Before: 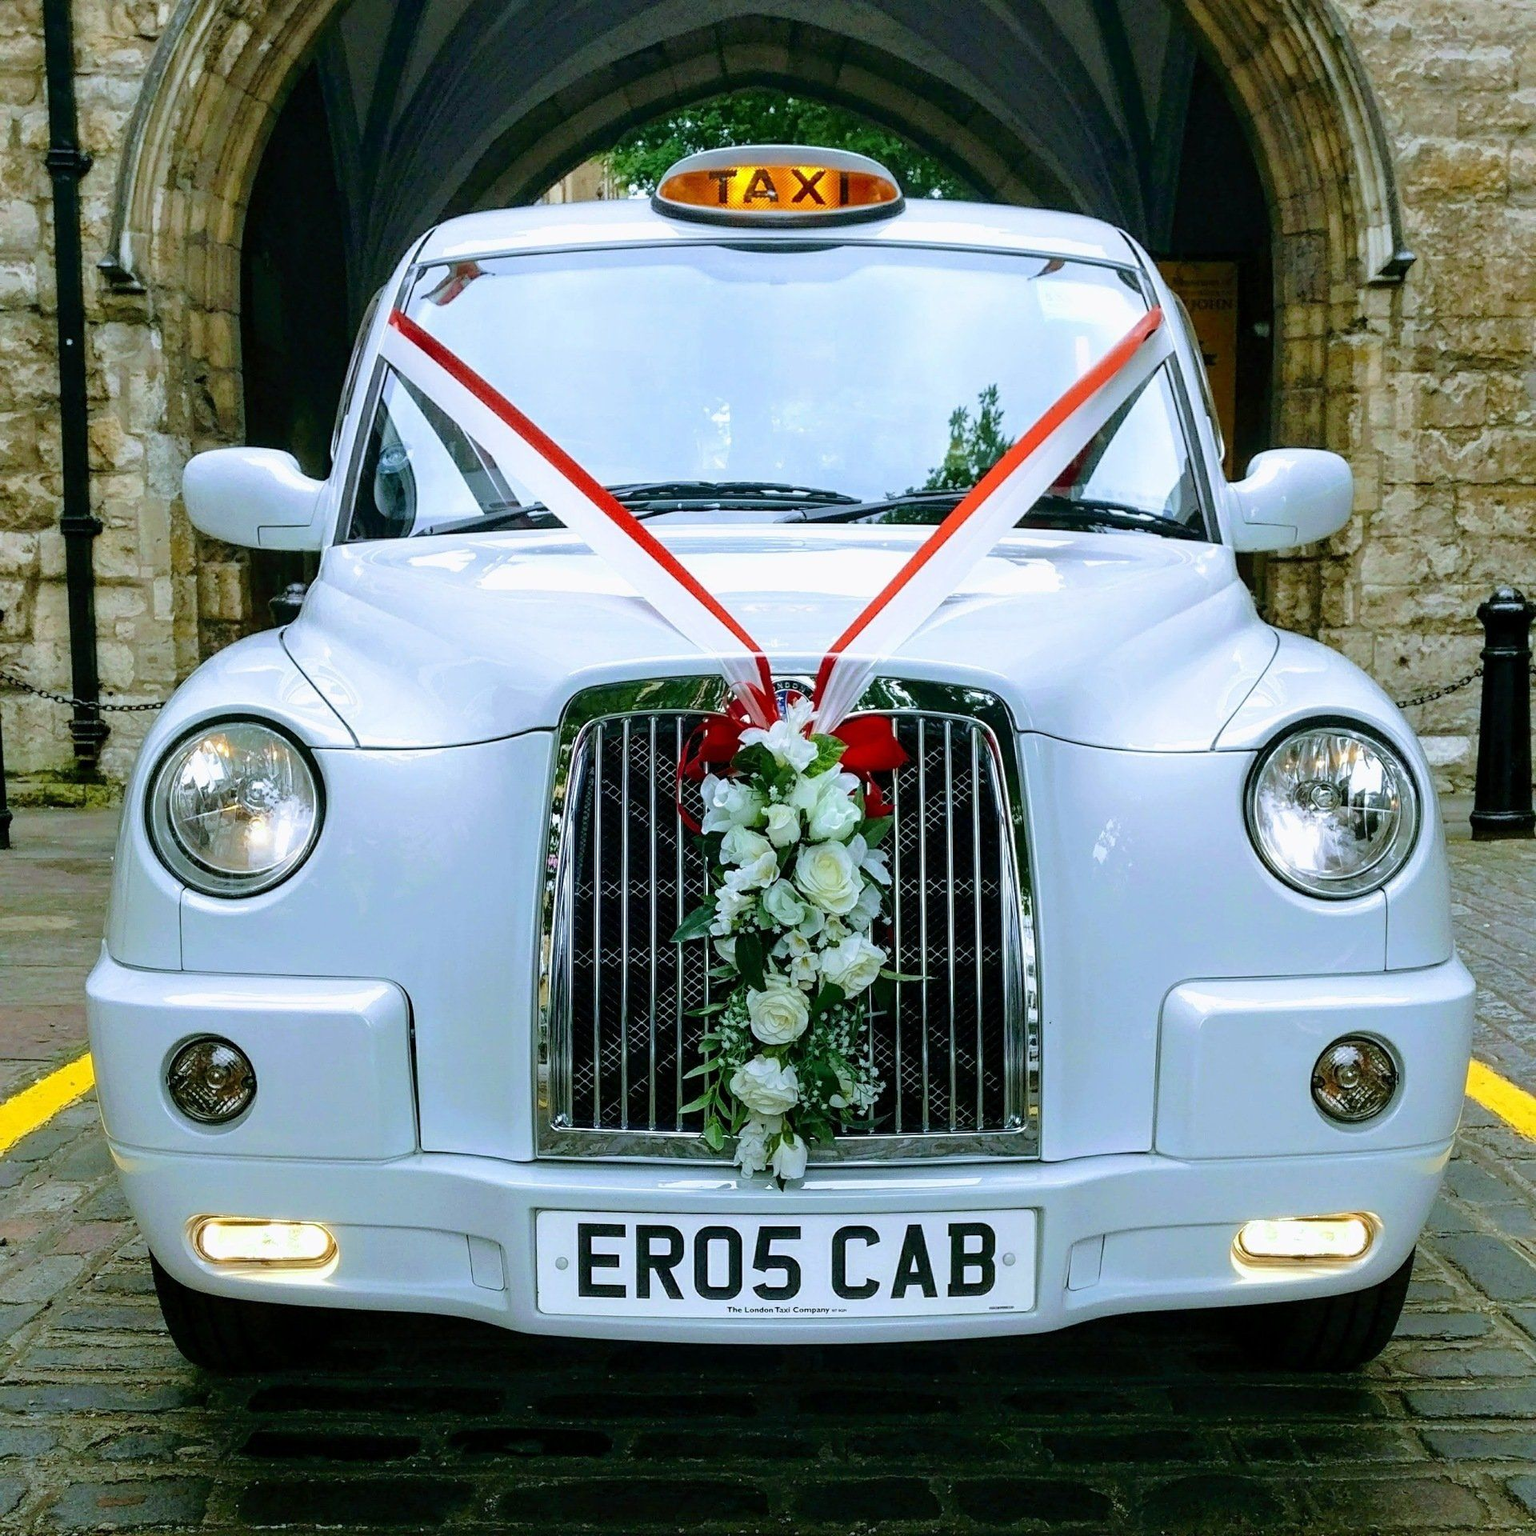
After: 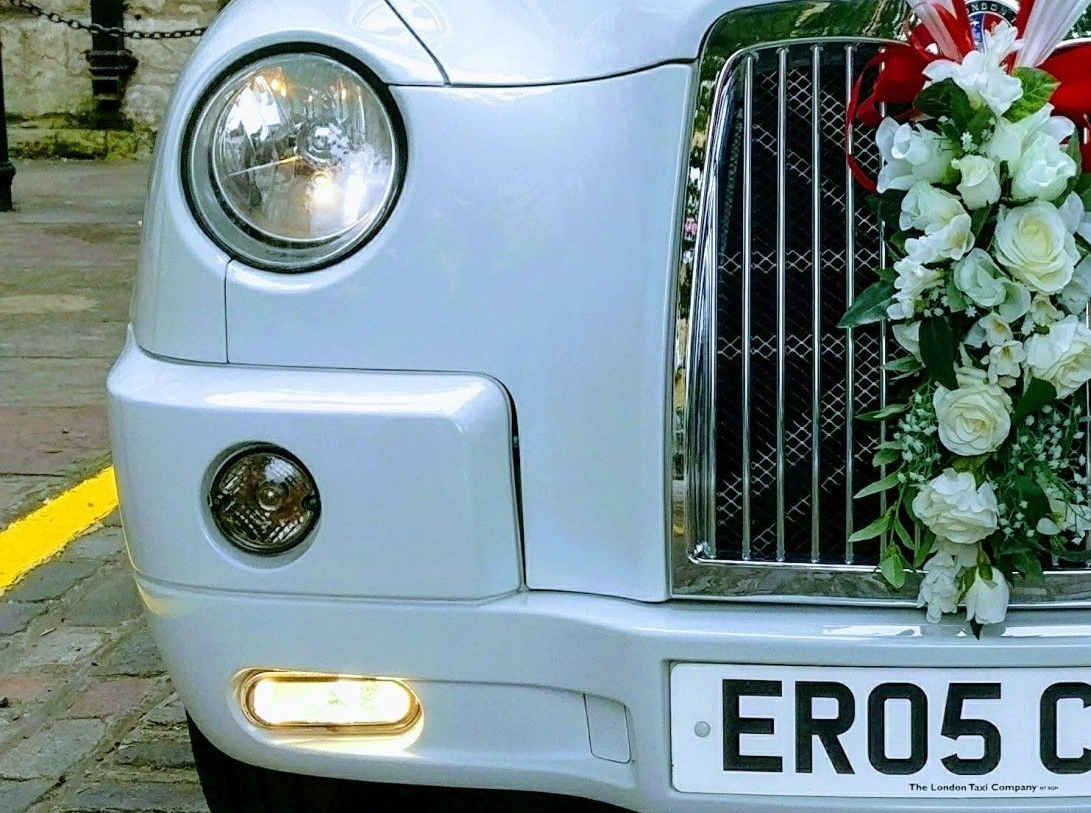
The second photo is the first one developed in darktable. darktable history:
crop: top 44.307%, right 43.154%, bottom 13.312%
